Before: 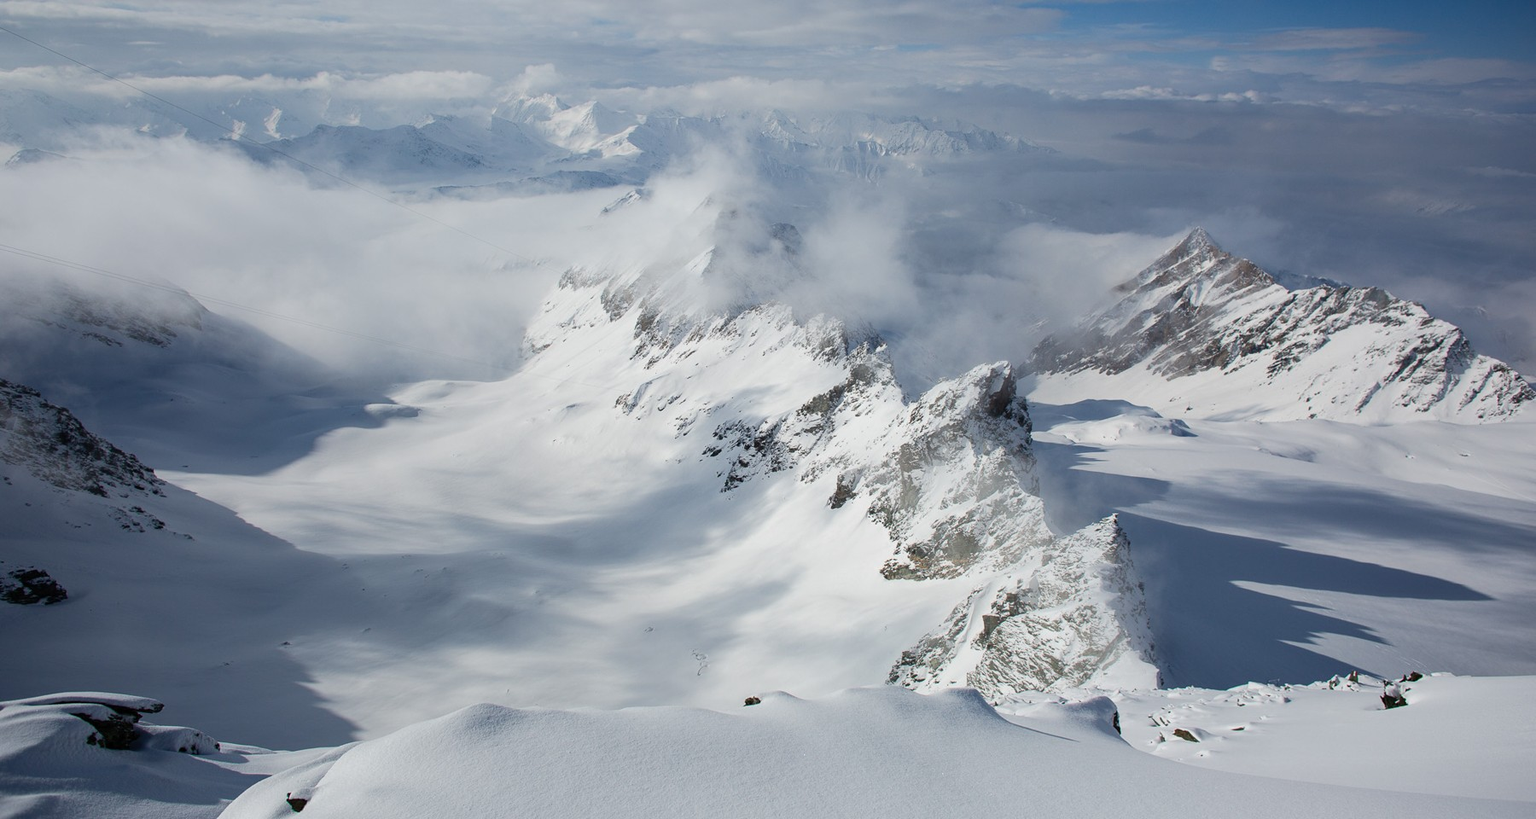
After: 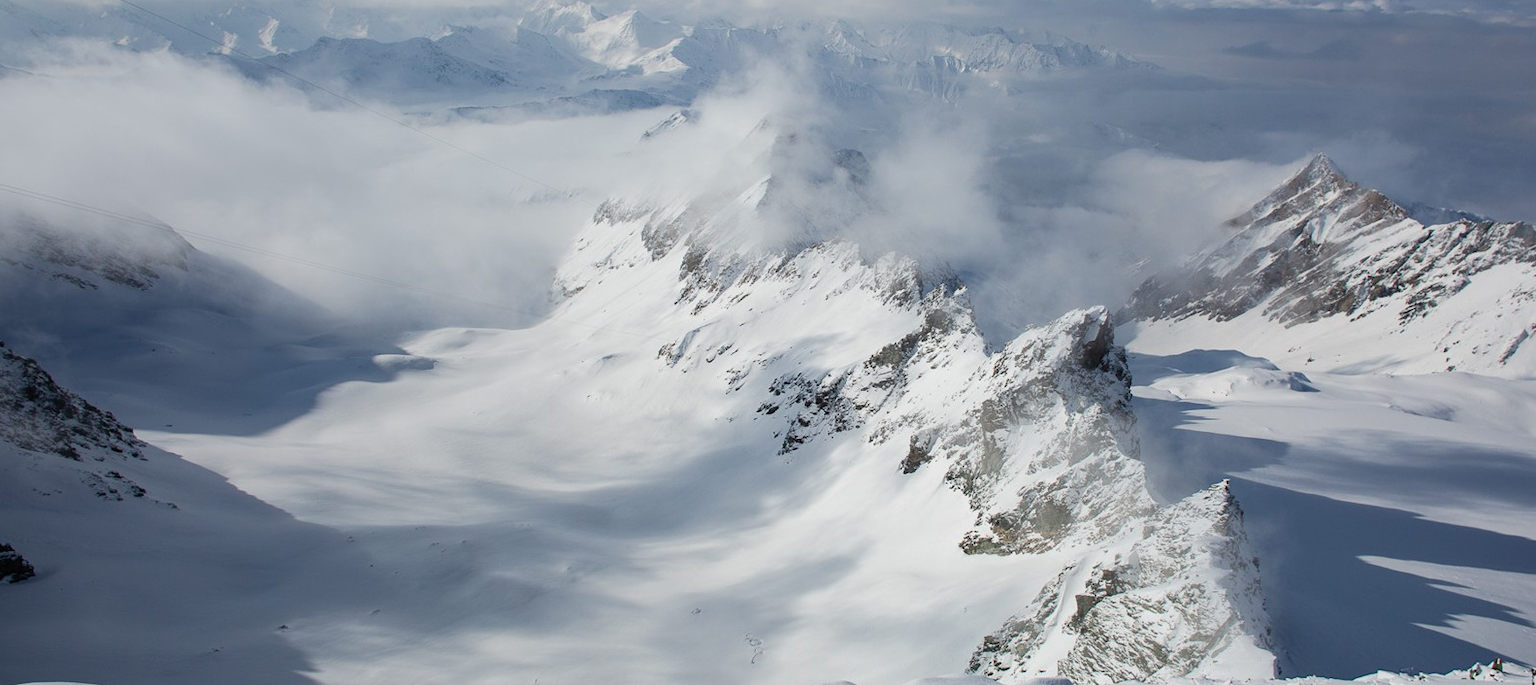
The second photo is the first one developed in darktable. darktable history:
crop and rotate: left 2.425%, top 11.305%, right 9.6%, bottom 15.08%
bloom: size 13.65%, threshold 98.39%, strength 4.82%
